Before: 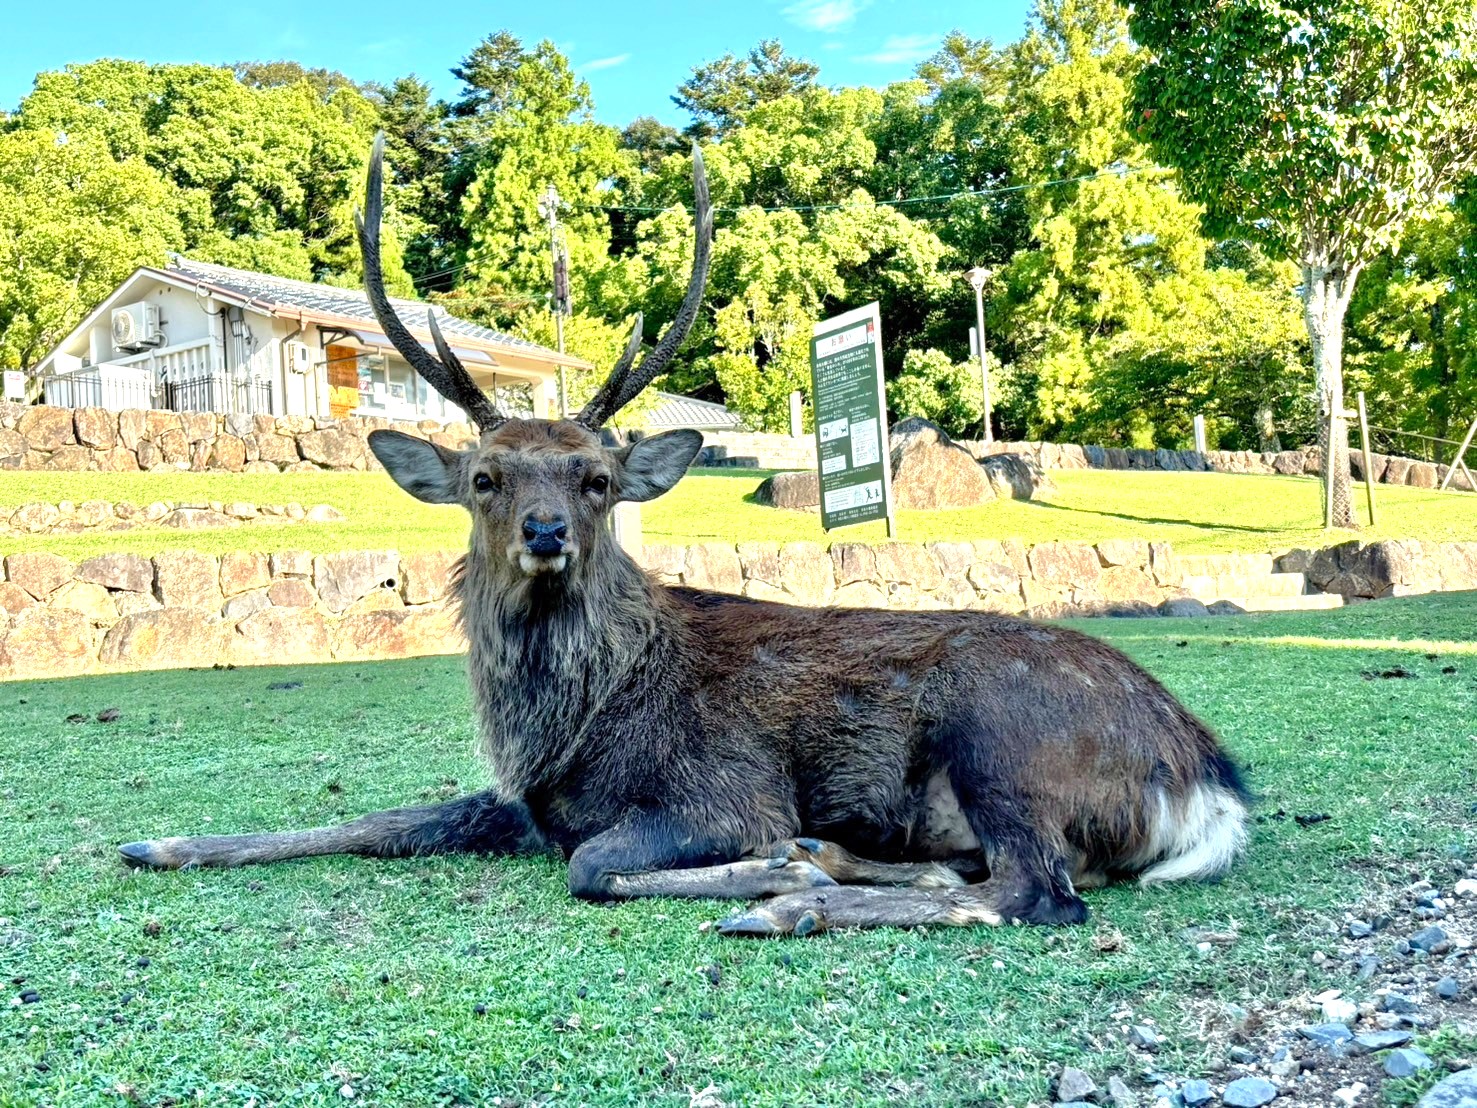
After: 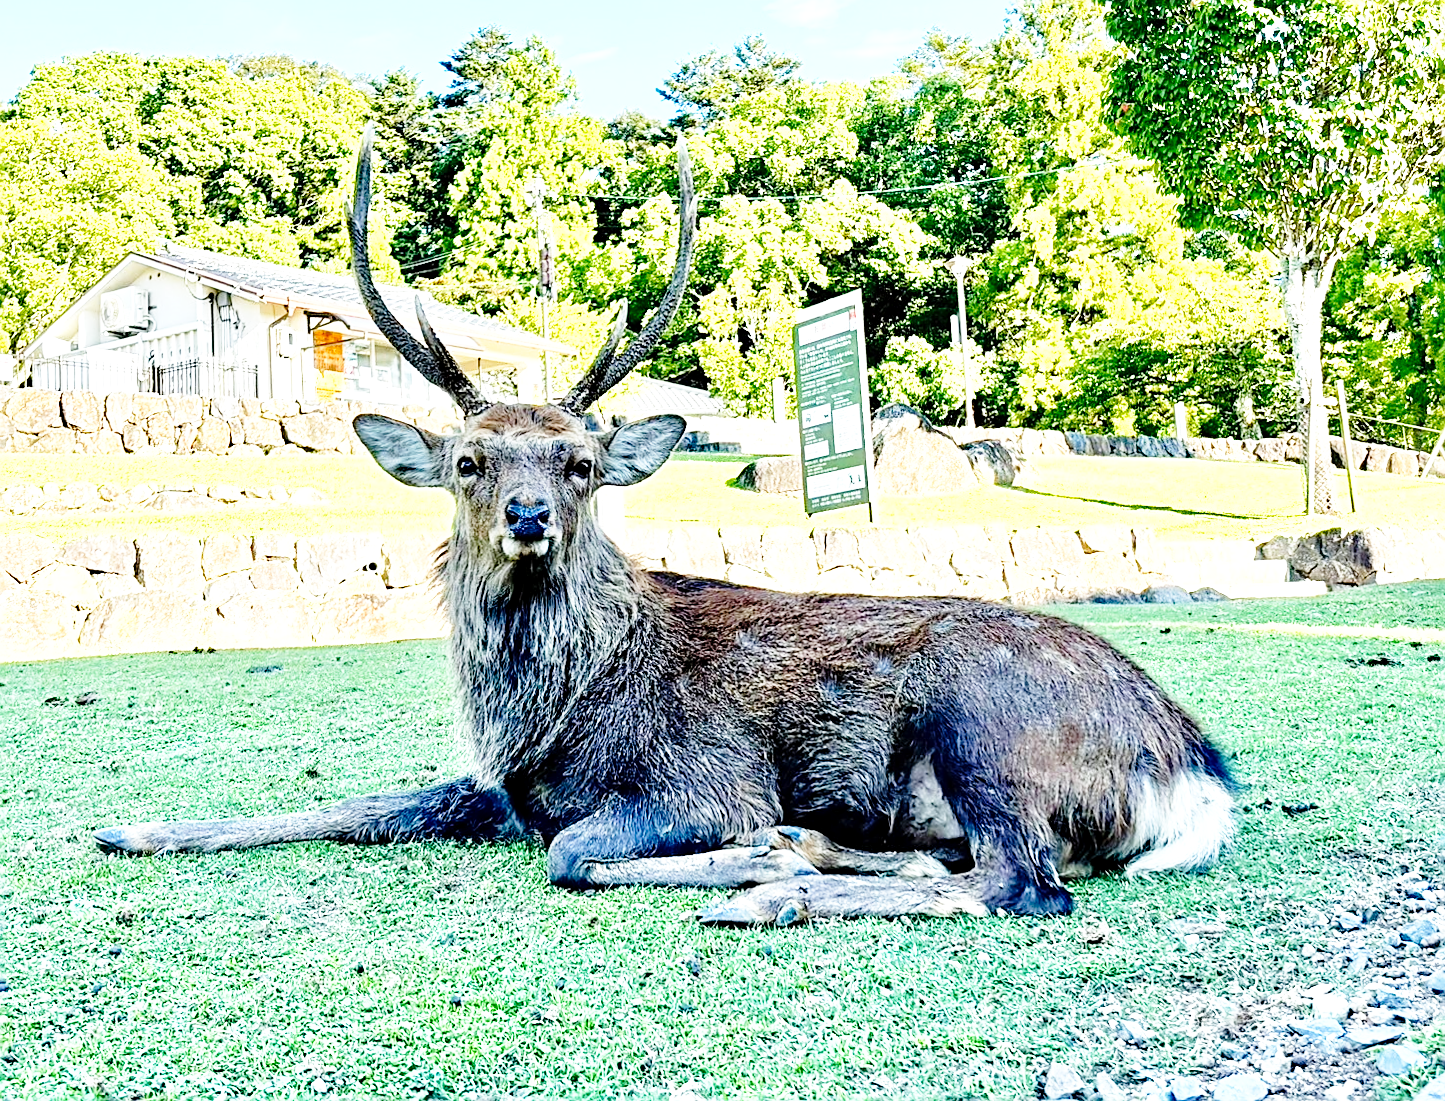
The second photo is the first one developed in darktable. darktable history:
base curve: curves: ch0 [(0, 0) (0.028, 0.03) (0.105, 0.232) (0.387, 0.748) (0.754, 0.968) (1, 1)], fusion 1, exposure shift 0.576, preserve colors none
rotate and perspective: rotation 0.226°, lens shift (vertical) -0.042, crop left 0.023, crop right 0.982, crop top 0.006, crop bottom 0.994
white balance: red 0.988, blue 1.017
sharpen: amount 0.75
